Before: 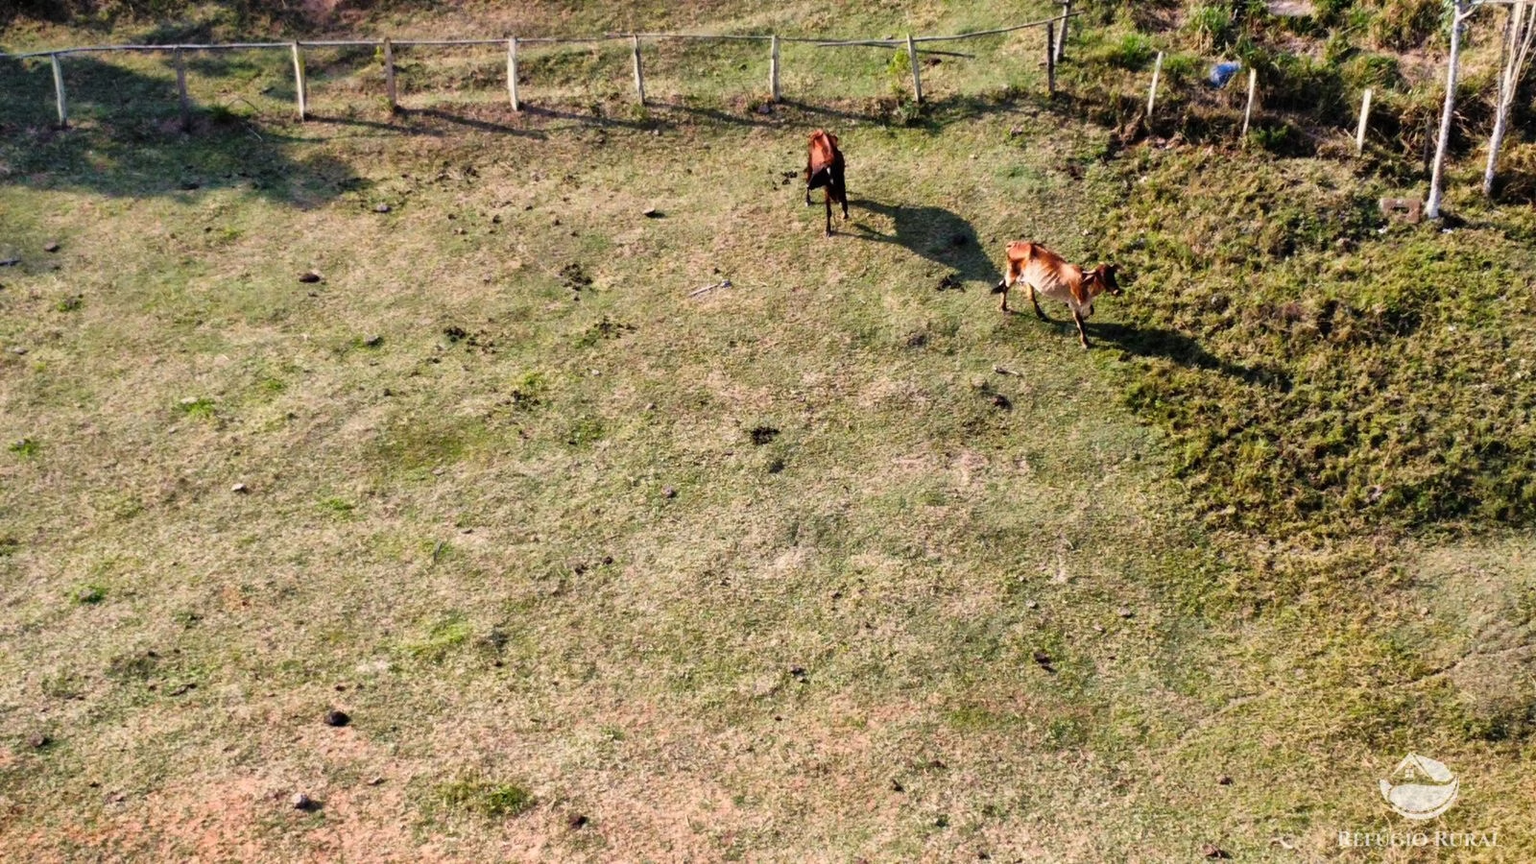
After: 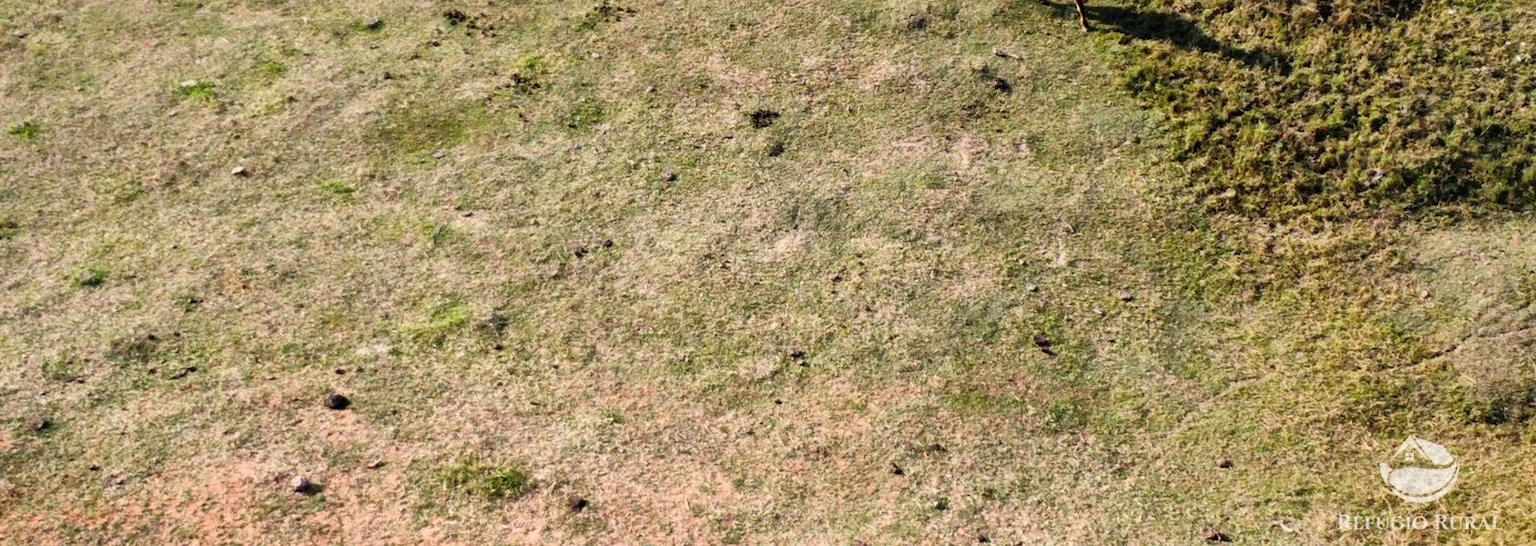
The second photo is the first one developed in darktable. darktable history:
crop and rotate: top 36.674%
